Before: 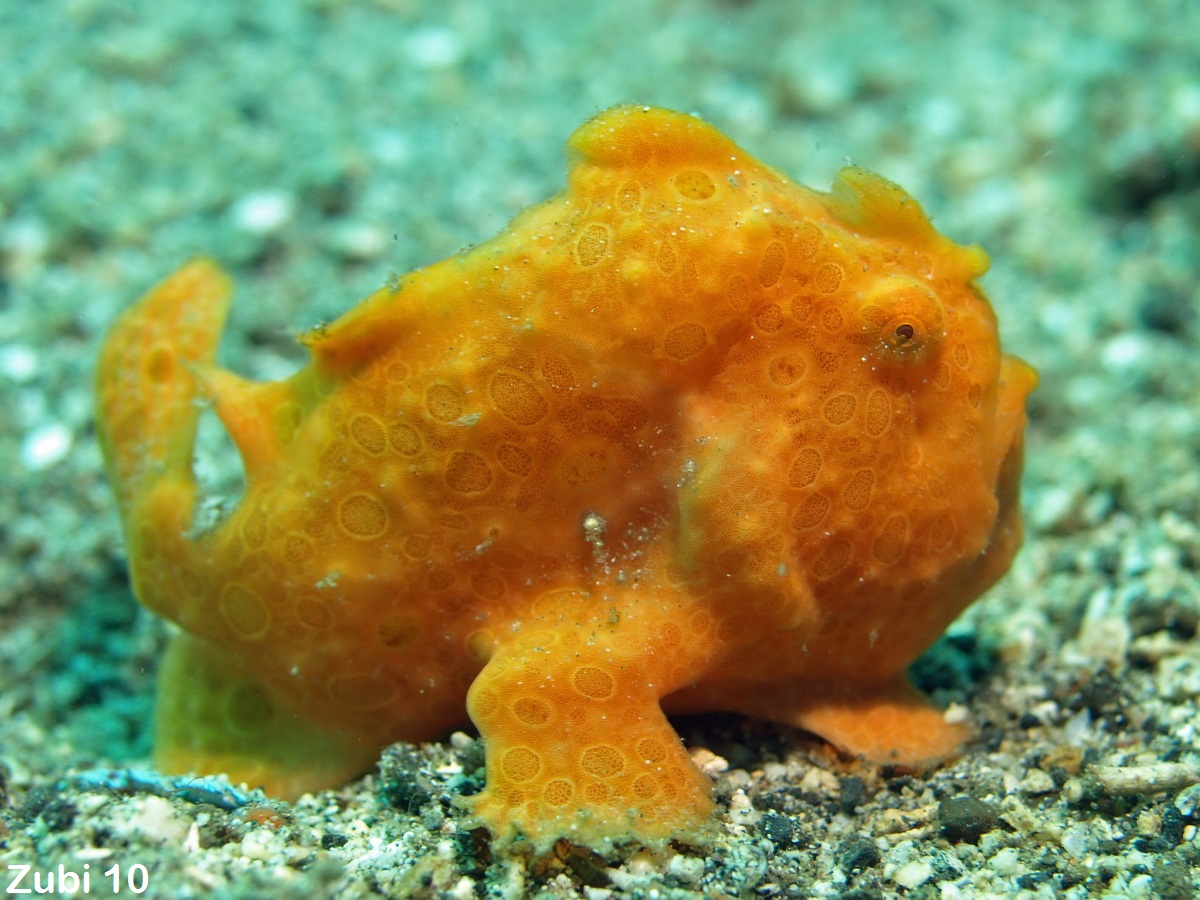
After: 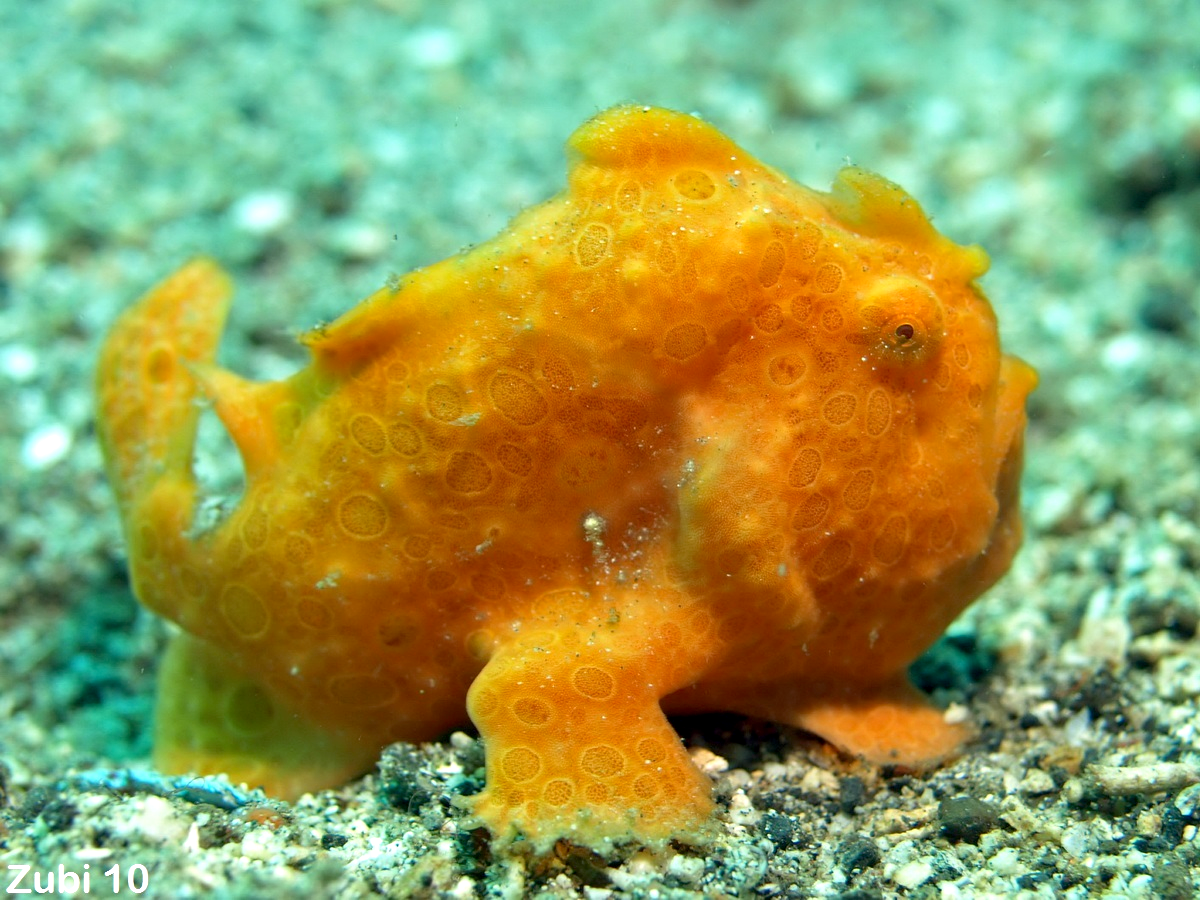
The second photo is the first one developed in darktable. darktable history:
exposure: black level correction 0.005, exposure 0.276 EV, compensate highlight preservation false
